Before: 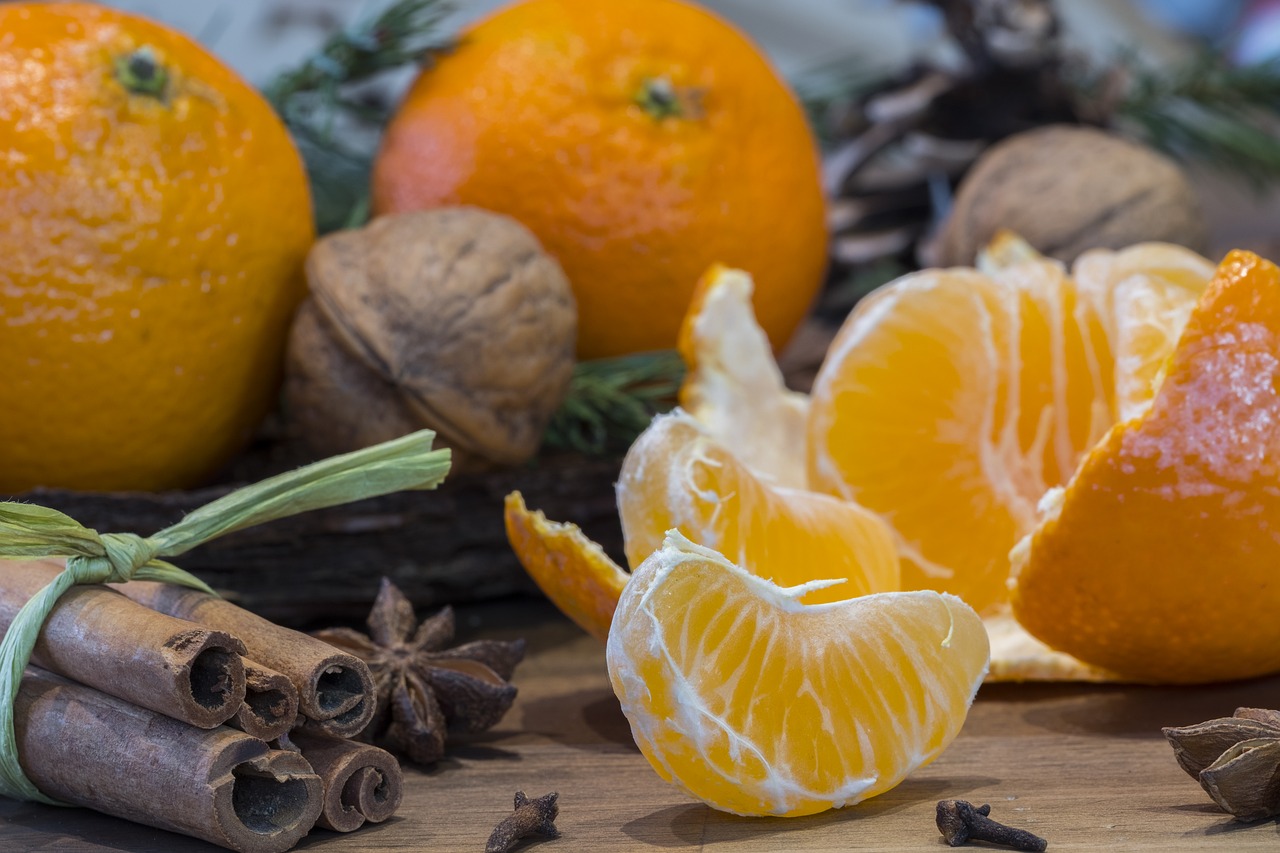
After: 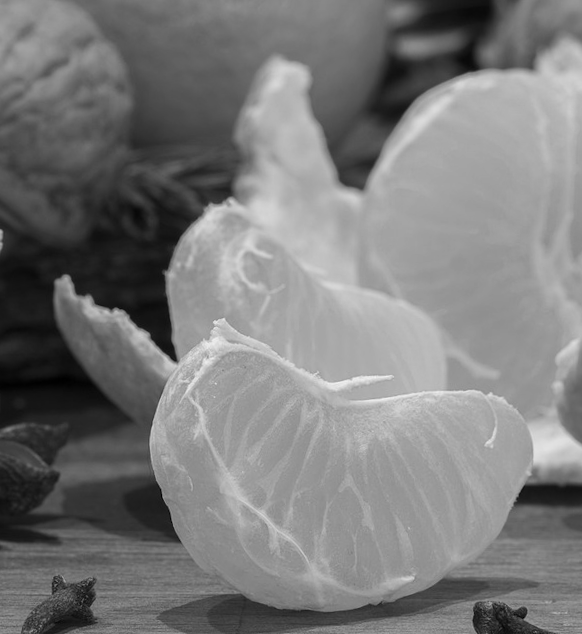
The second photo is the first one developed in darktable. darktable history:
color balance rgb: linear chroma grading › shadows 32%, linear chroma grading › global chroma -2%, linear chroma grading › mid-tones 4%, perceptual saturation grading › global saturation -2%, perceptual saturation grading › highlights -8%, perceptual saturation grading › mid-tones 8%, perceptual saturation grading › shadows 4%, perceptual brilliance grading › highlights 8%, perceptual brilliance grading › mid-tones 4%, perceptual brilliance grading › shadows 2%, global vibrance 16%, saturation formula JzAzBz (2021)
color calibration: illuminant as shot in camera, x 0.358, y 0.373, temperature 4628.91 K
crop: left 35.432%, top 26.233%, right 20.145%, bottom 3.432%
monochrome: a -92.57, b 58.91
rotate and perspective: rotation 2.27°, automatic cropping off
